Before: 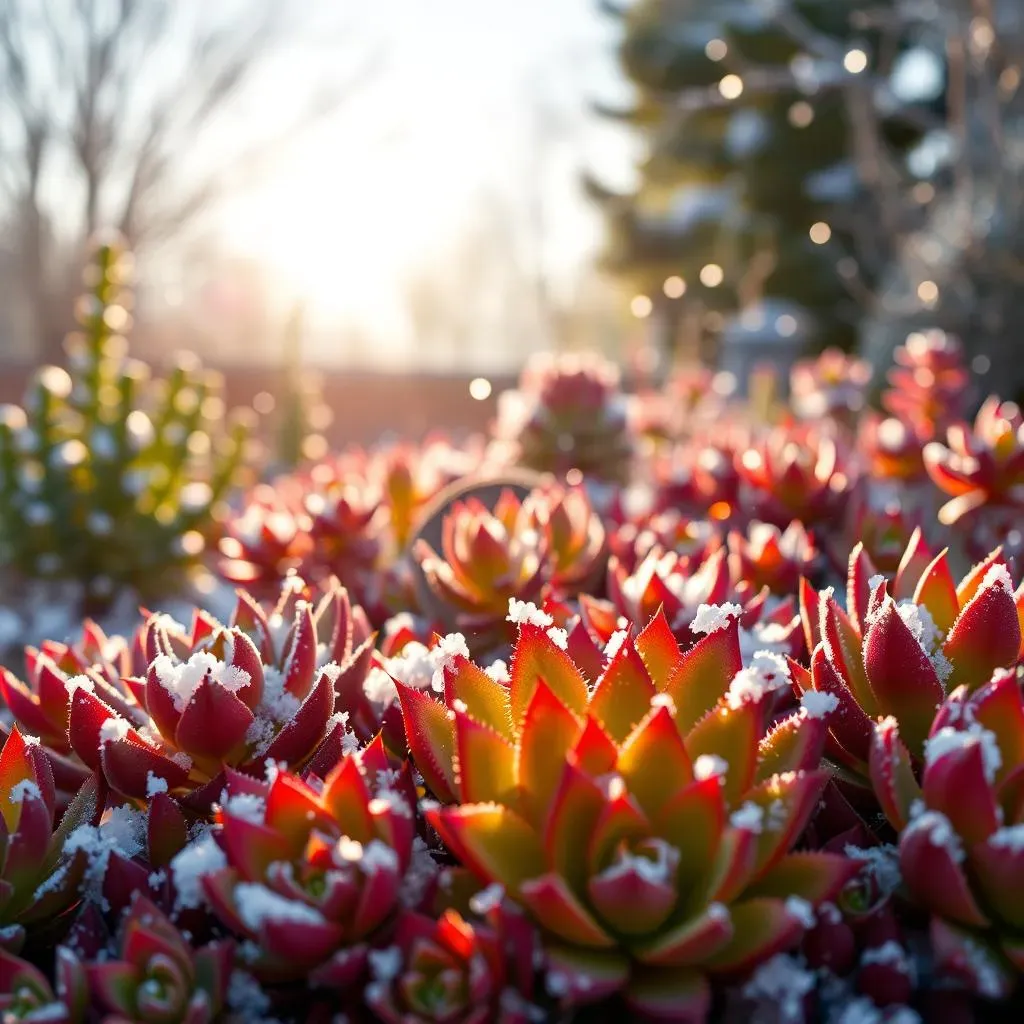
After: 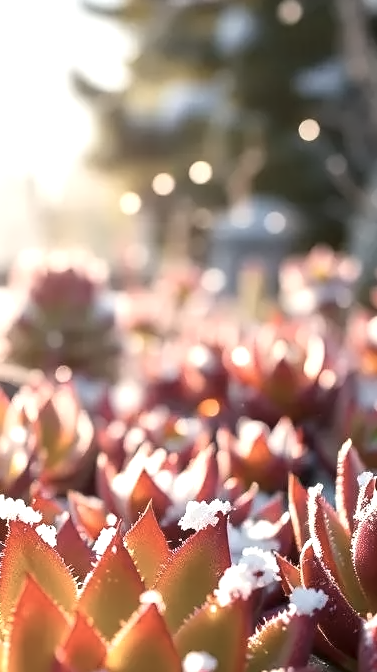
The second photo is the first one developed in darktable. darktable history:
crop and rotate: left 49.933%, top 10.084%, right 13.229%, bottom 24.255%
contrast equalizer: octaves 7, y [[0.5 ×4, 0.525, 0.667], [0.5 ×6], [0.5 ×6], [0 ×4, 0.042, 0], [0, 0, 0.004, 0.1, 0.191, 0.131]]
exposure: black level correction 0.001, exposure 0.499 EV, compensate exposure bias true, compensate highlight preservation false
contrast brightness saturation: contrast 0.103, saturation -0.371
